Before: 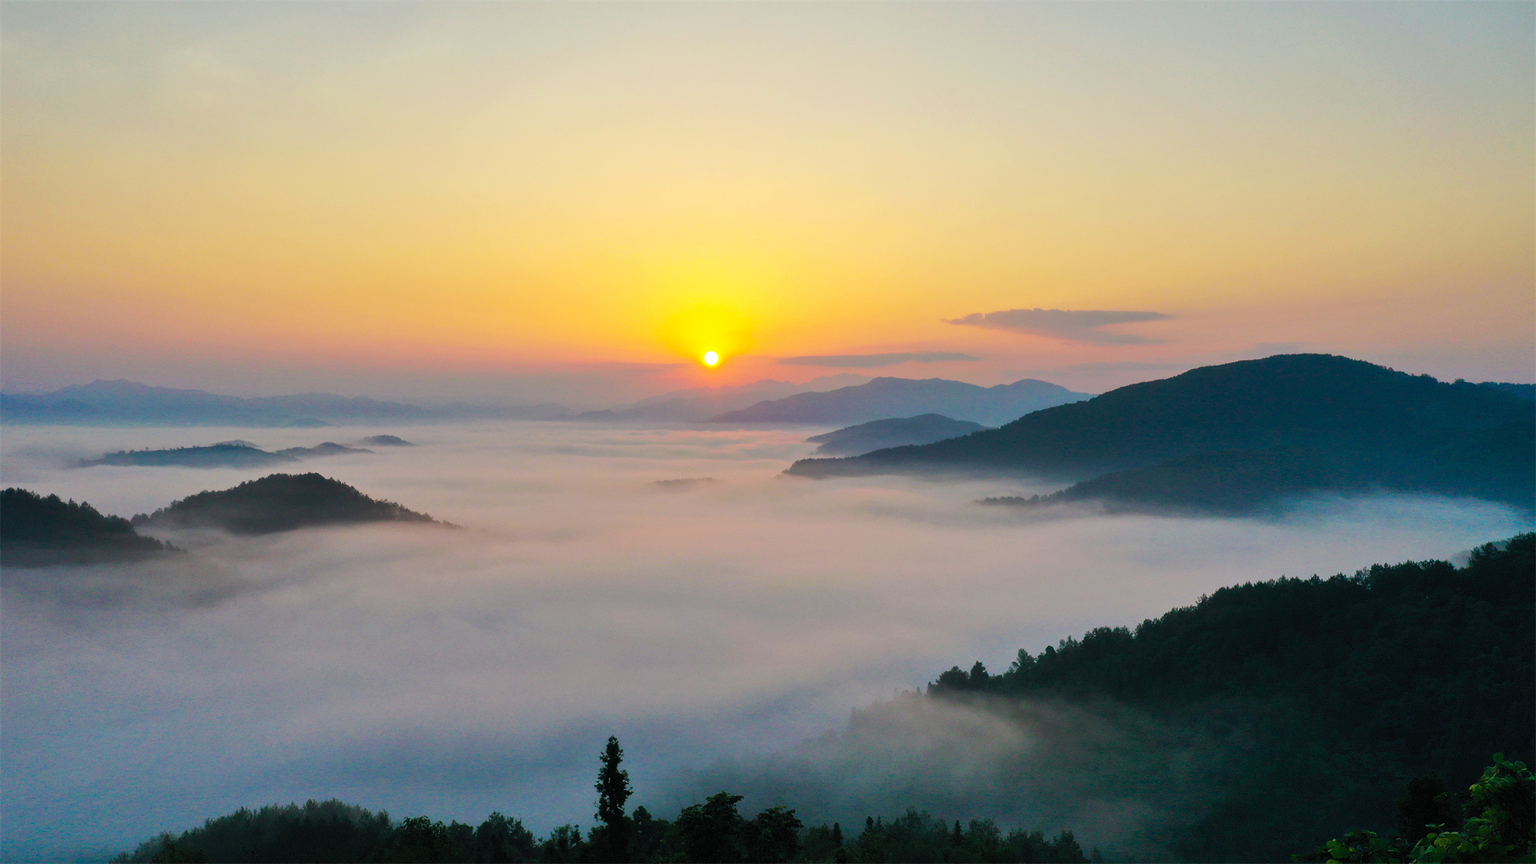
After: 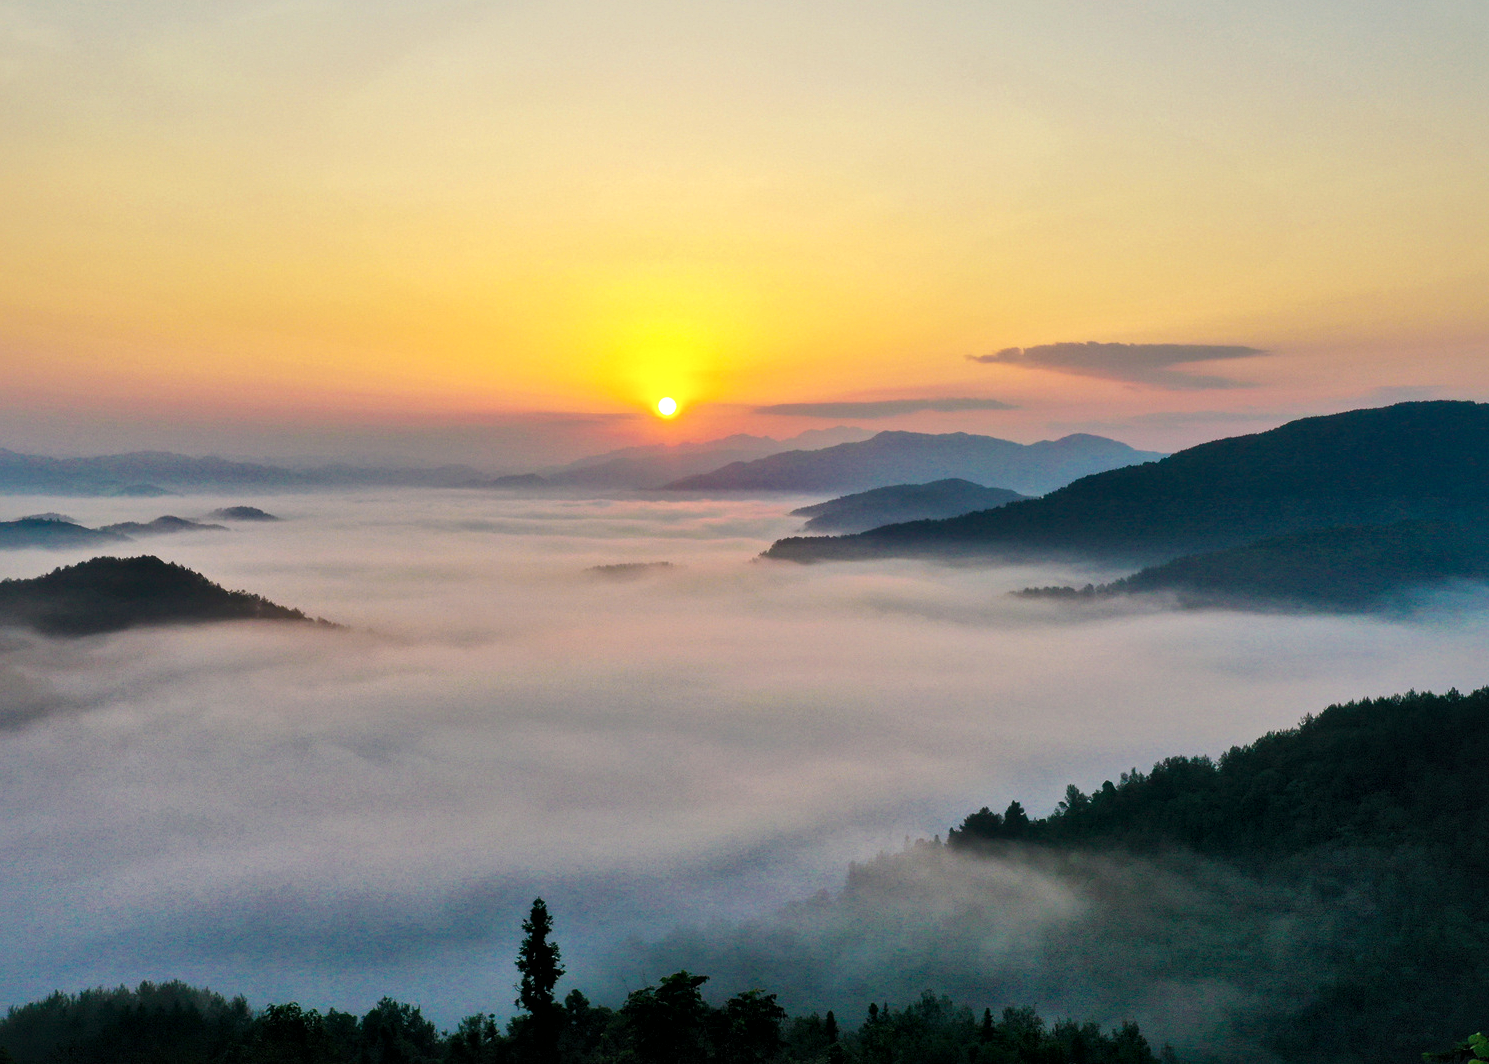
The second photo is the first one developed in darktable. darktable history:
local contrast: mode bilateral grid, contrast 21, coarseness 51, detail 178%, midtone range 0.2
crop and rotate: left 12.971%, top 5.418%, right 12.572%
